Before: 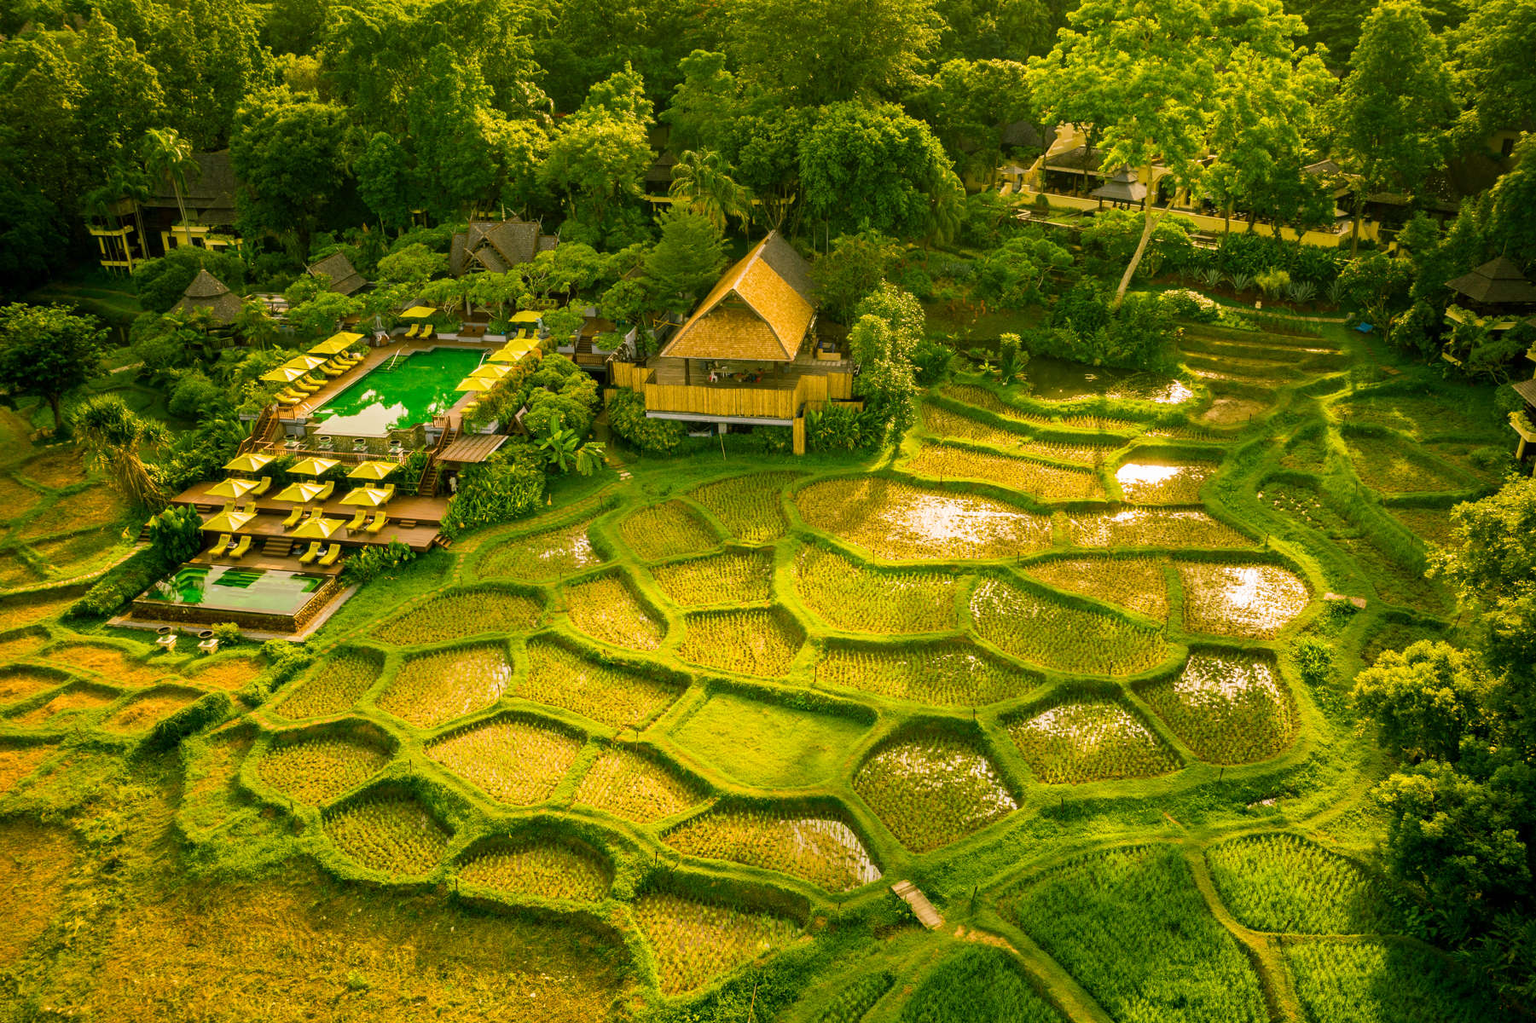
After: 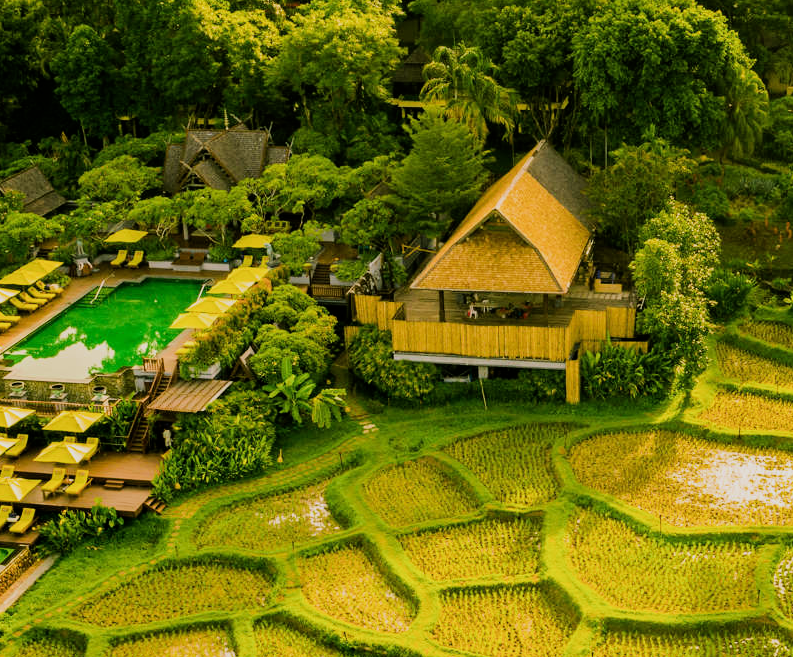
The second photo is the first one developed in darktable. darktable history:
filmic rgb: black relative exposure -7.65 EV, white relative exposure 4.56 EV, hardness 3.61
tone equalizer: -8 EV -0.417 EV, -7 EV -0.389 EV, -6 EV -0.333 EV, -5 EV -0.222 EV, -3 EV 0.222 EV, -2 EV 0.333 EV, -1 EV 0.389 EV, +0 EV 0.417 EV, edges refinement/feathering 500, mask exposure compensation -1.25 EV, preserve details no
exposure: exposure -0.04 EV, compensate highlight preservation false
crop: left 20.248%, top 10.86%, right 35.675%, bottom 34.321%
